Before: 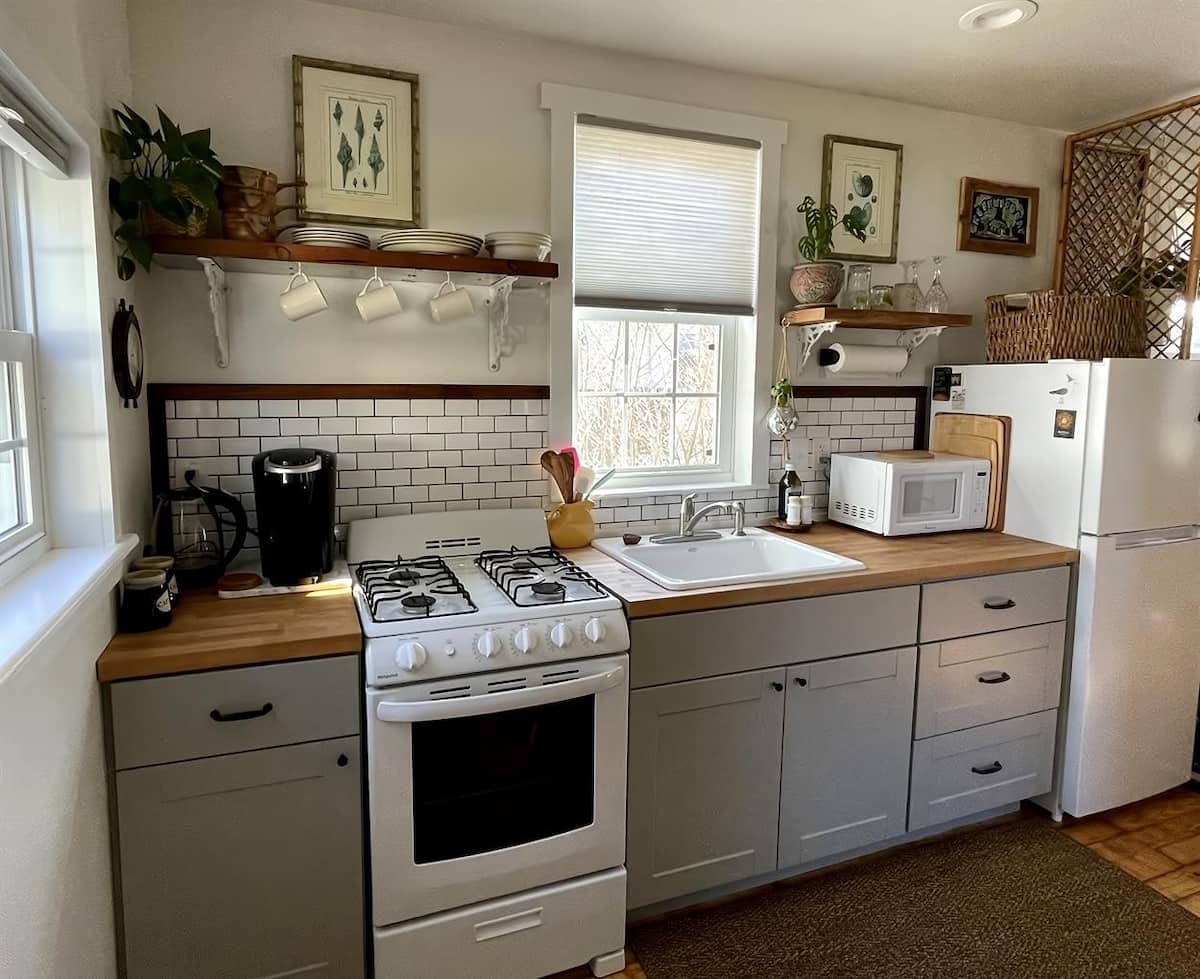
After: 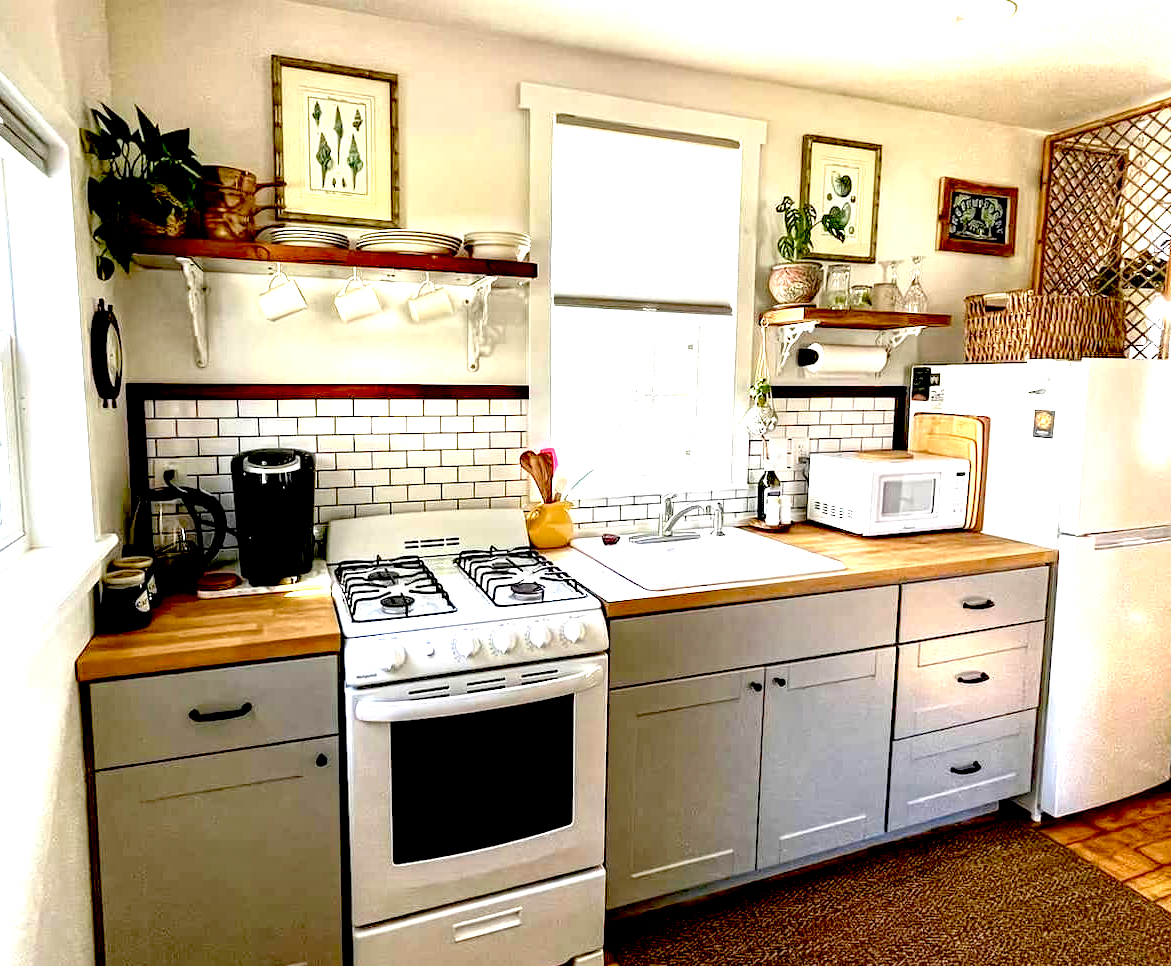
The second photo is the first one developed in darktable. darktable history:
exposure: black level correction 0.016, exposure 1.774 EV, compensate highlight preservation false
local contrast: on, module defaults
crop and rotate: left 1.774%, right 0.633%, bottom 1.28%
haze removal: compatibility mode true, adaptive false
